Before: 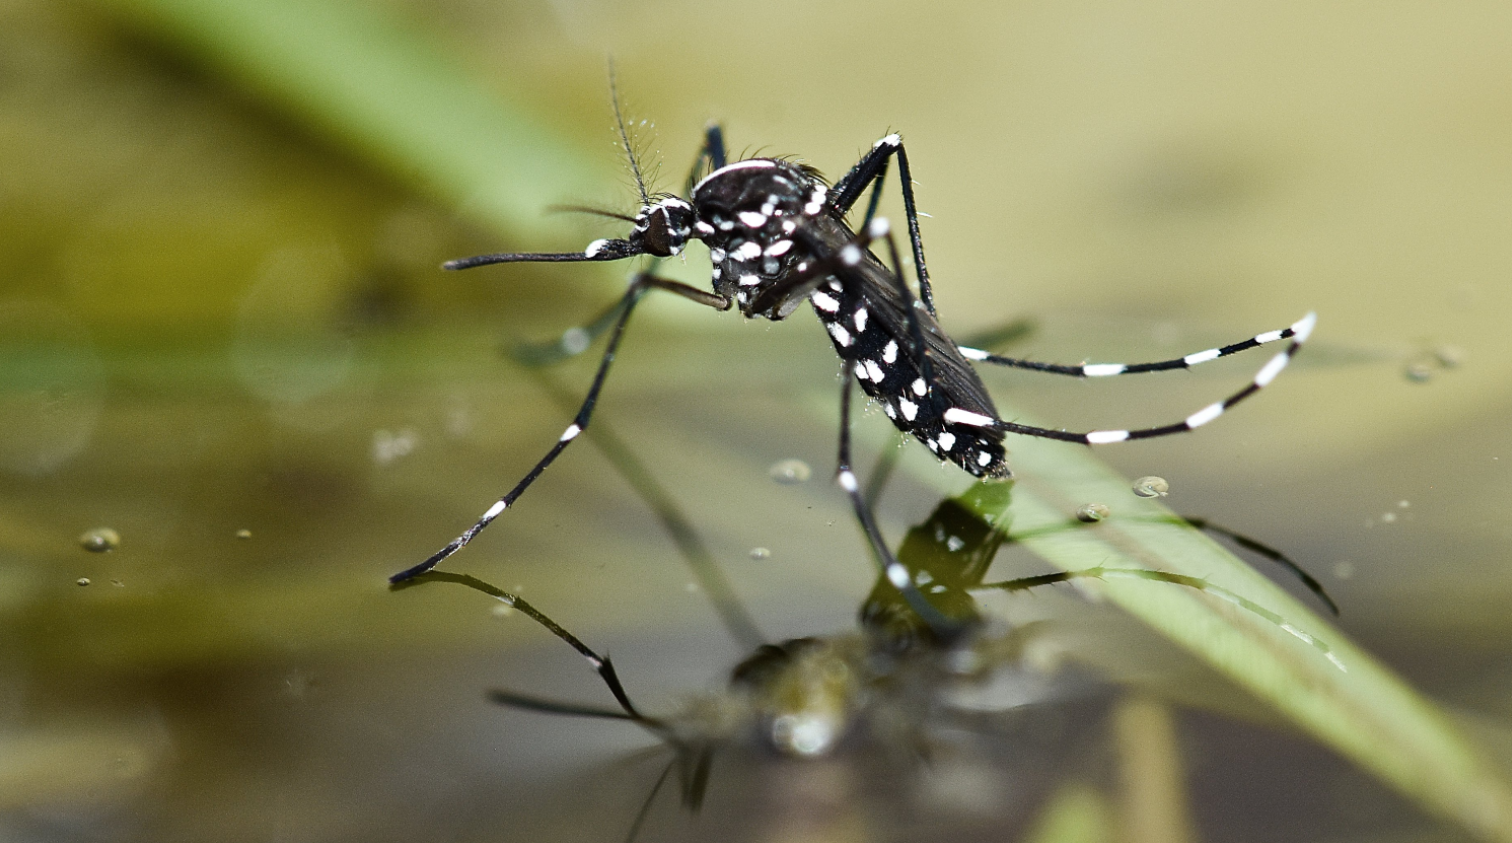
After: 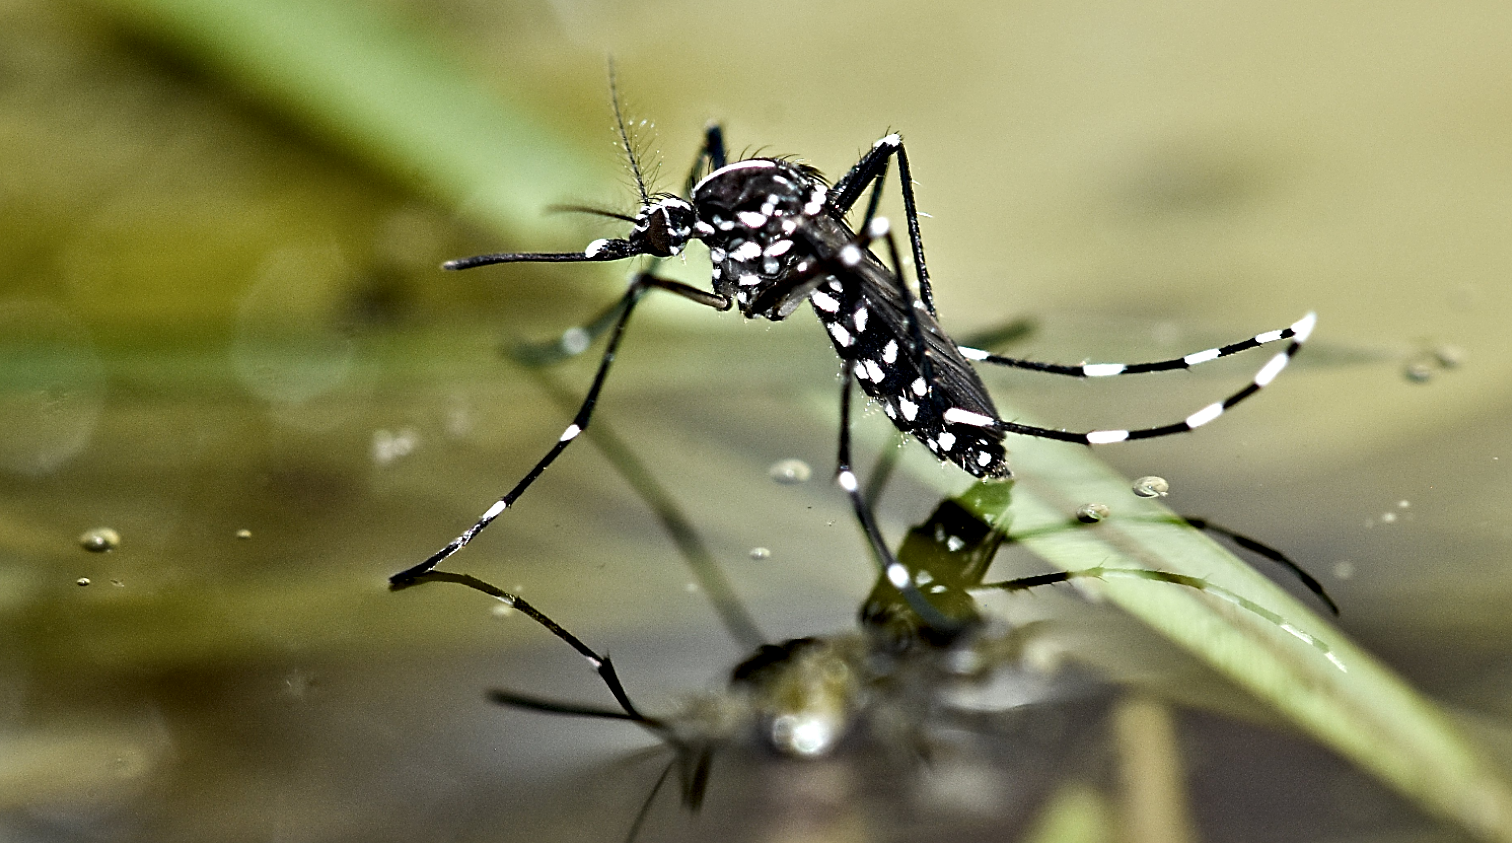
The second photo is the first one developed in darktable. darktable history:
contrast equalizer: octaves 7, y [[0.511, 0.558, 0.631, 0.632, 0.559, 0.512], [0.5 ×6], [0.5 ×6], [0 ×6], [0 ×6]]
sharpen: on, module defaults
